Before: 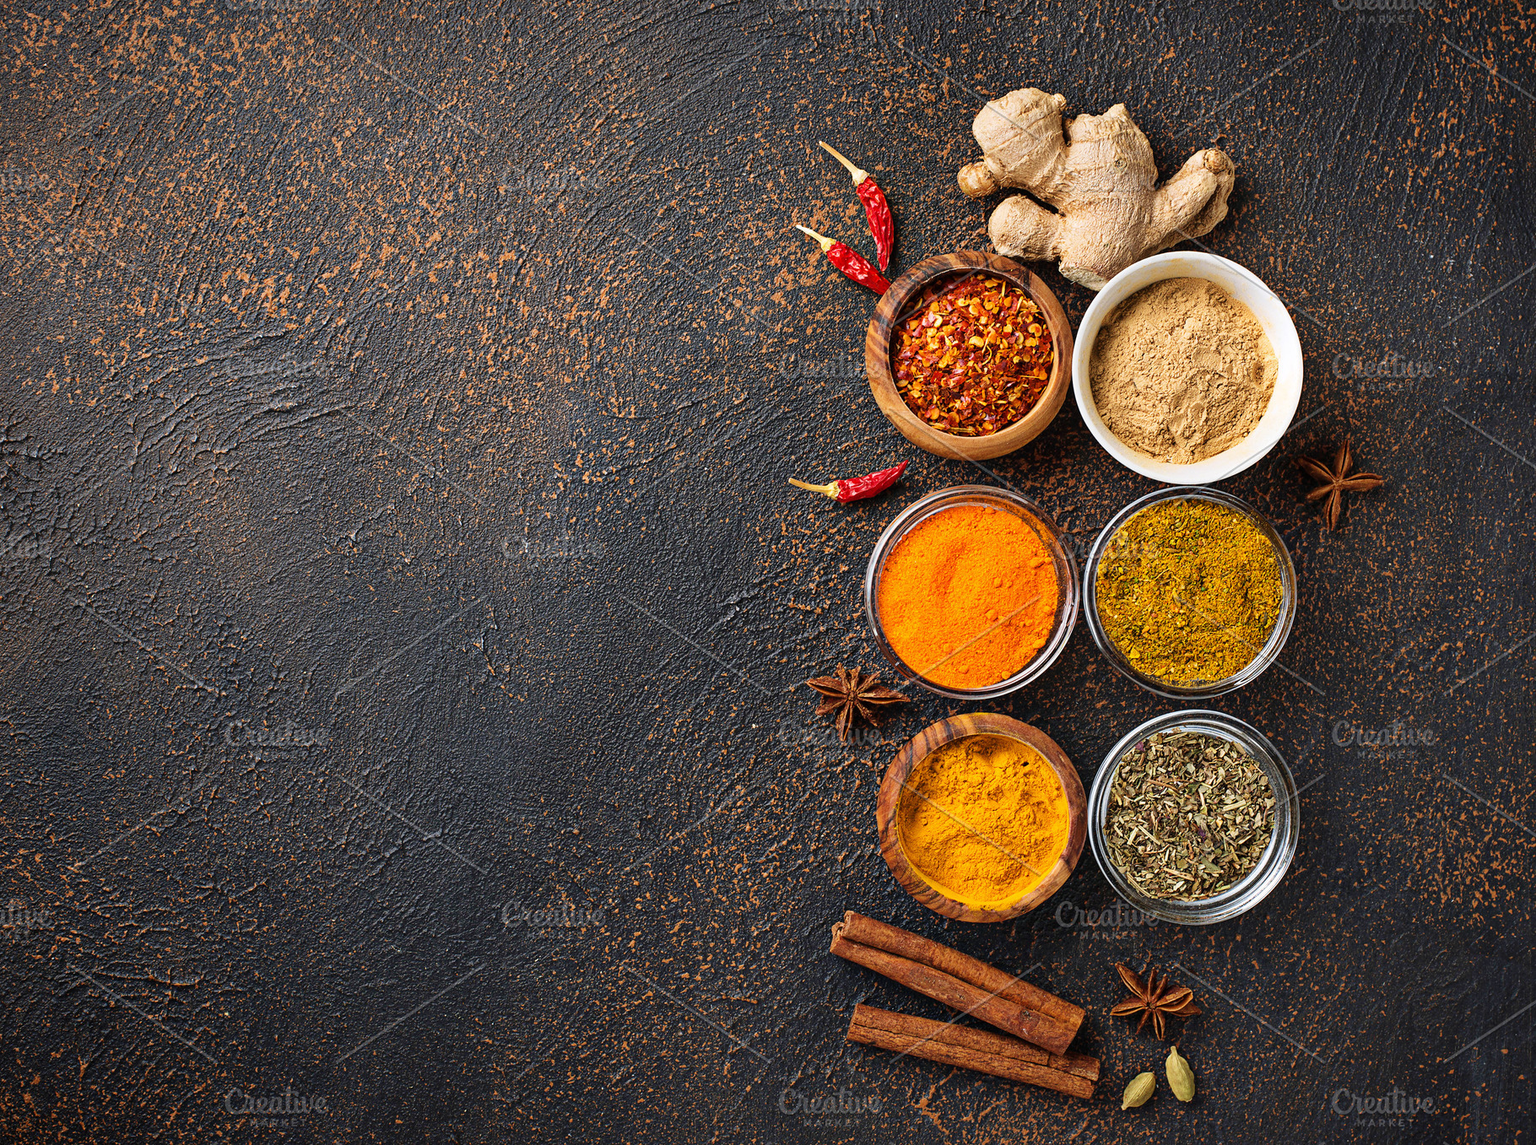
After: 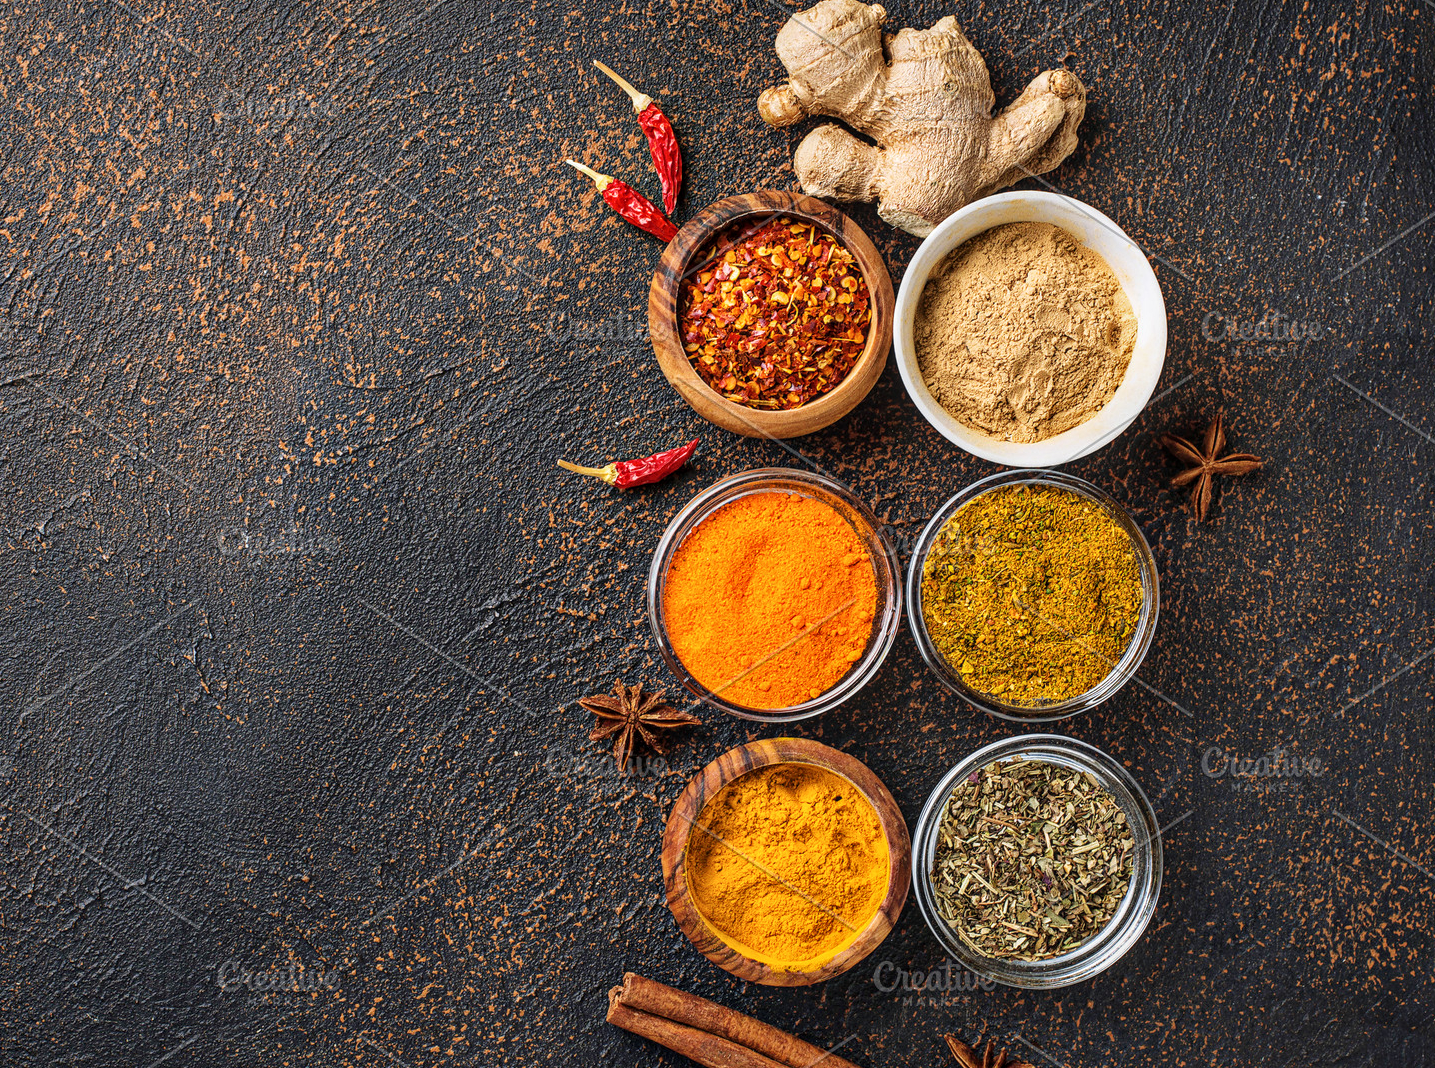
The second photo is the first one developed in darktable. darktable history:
crop and rotate: left 20.74%, top 7.912%, right 0.375%, bottom 13.378%
local contrast: on, module defaults
